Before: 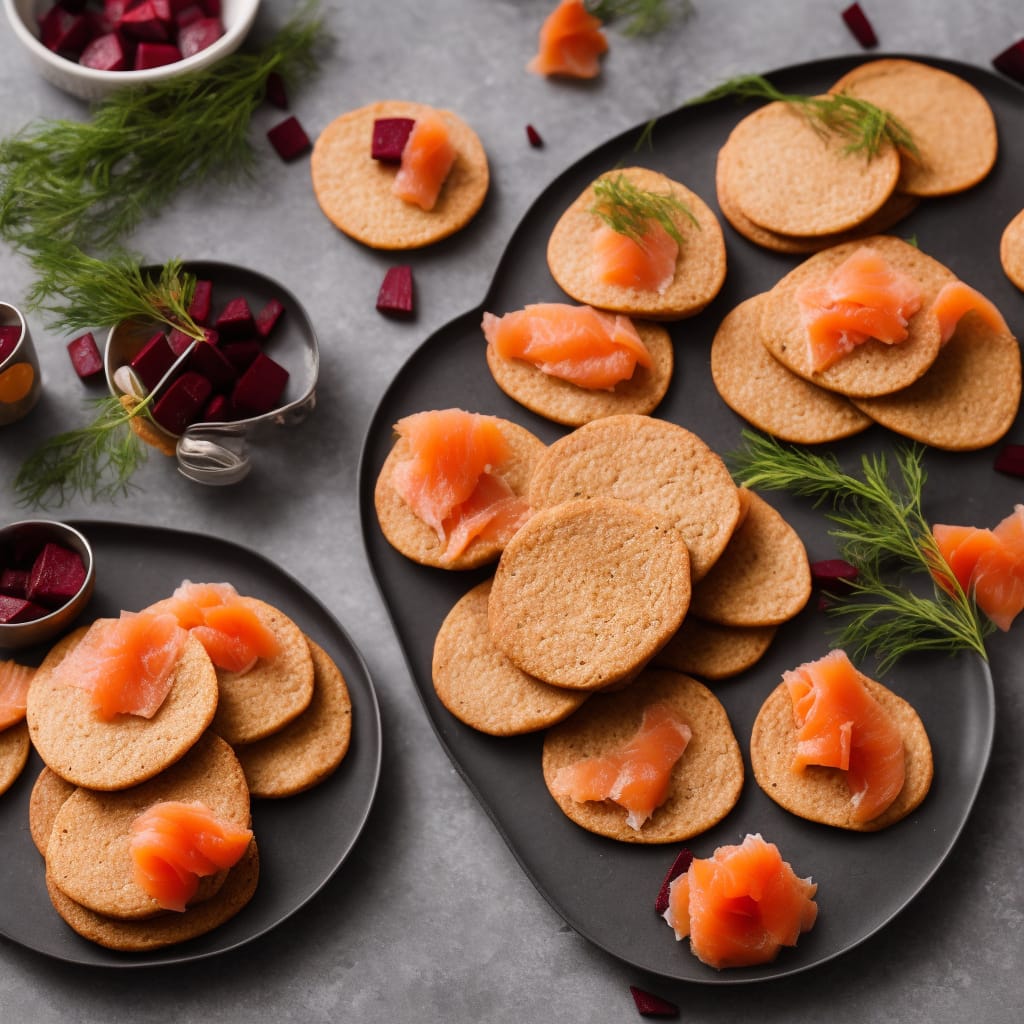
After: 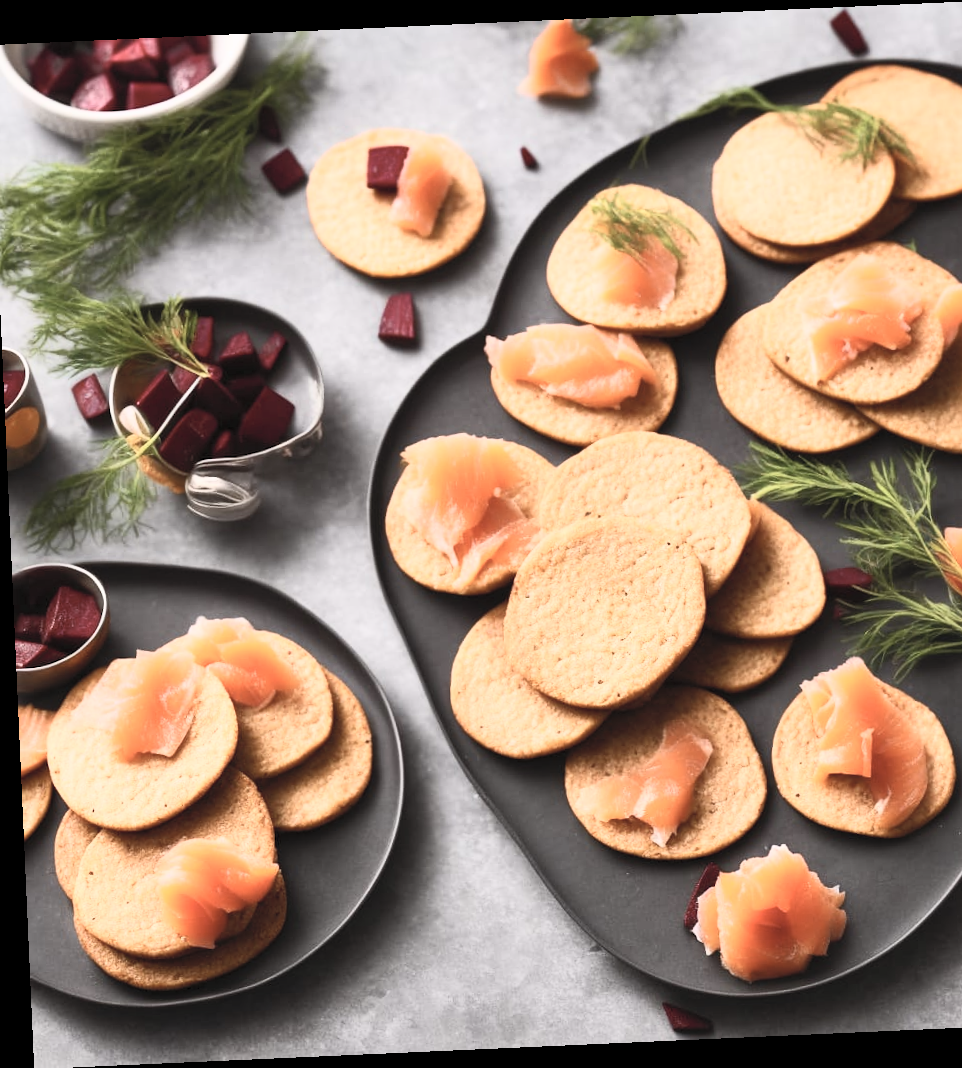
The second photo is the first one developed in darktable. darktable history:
contrast brightness saturation: contrast 0.43, brightness 0.56, saturation -0.19
rotate and perspective: rotation -2.56°, automatic cropping off
crop and rotate: left 1.088%, right 8.807%
